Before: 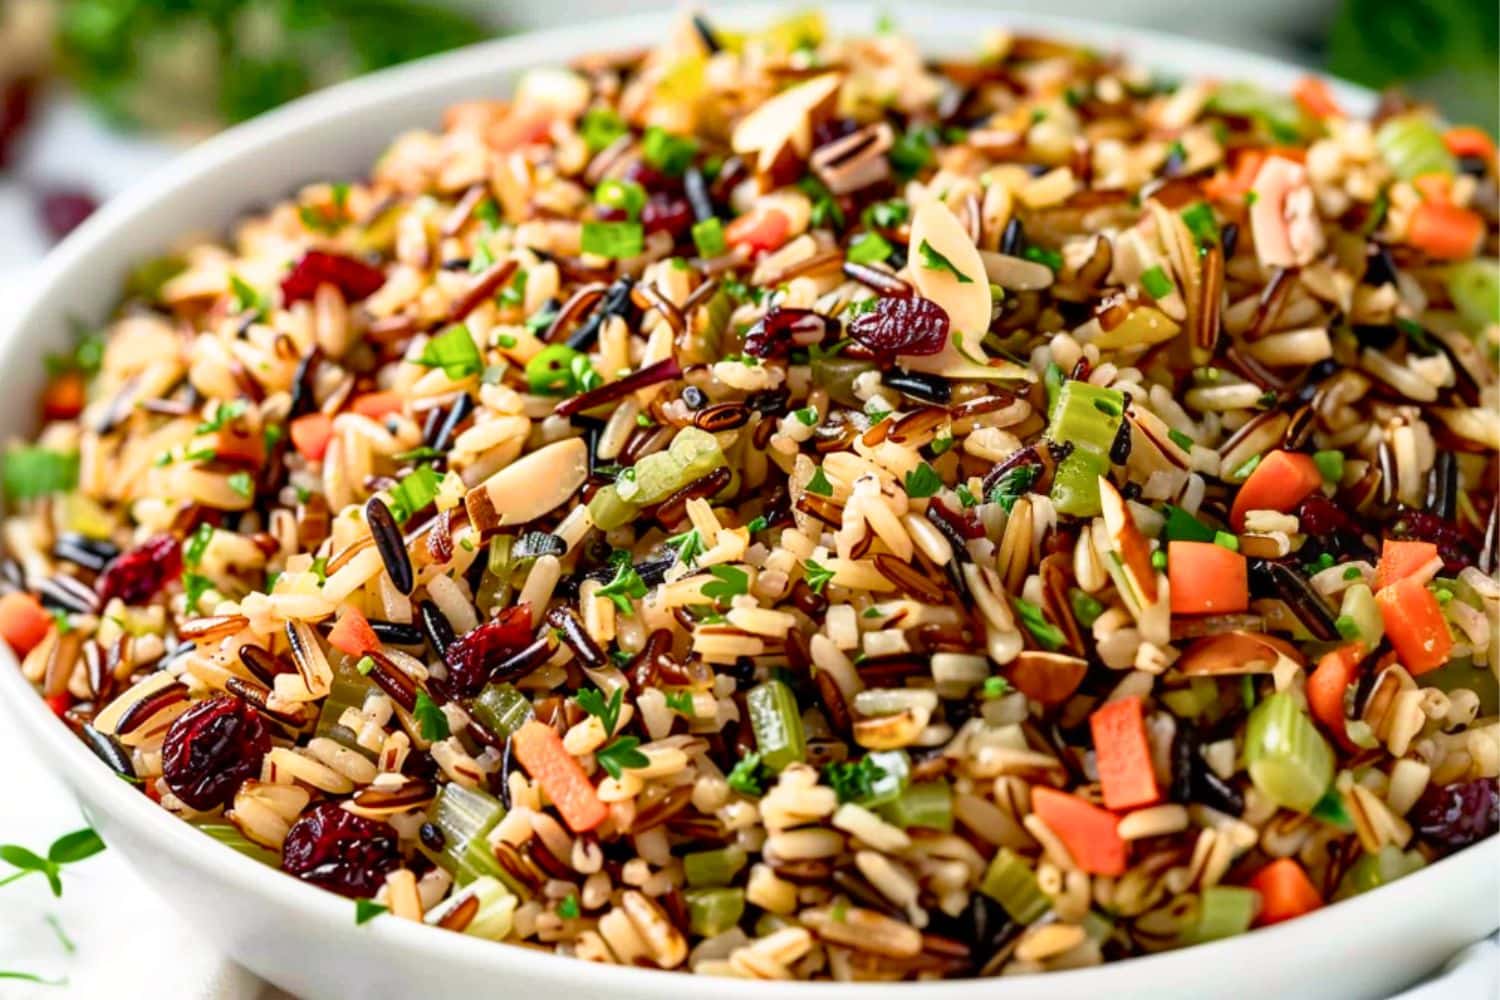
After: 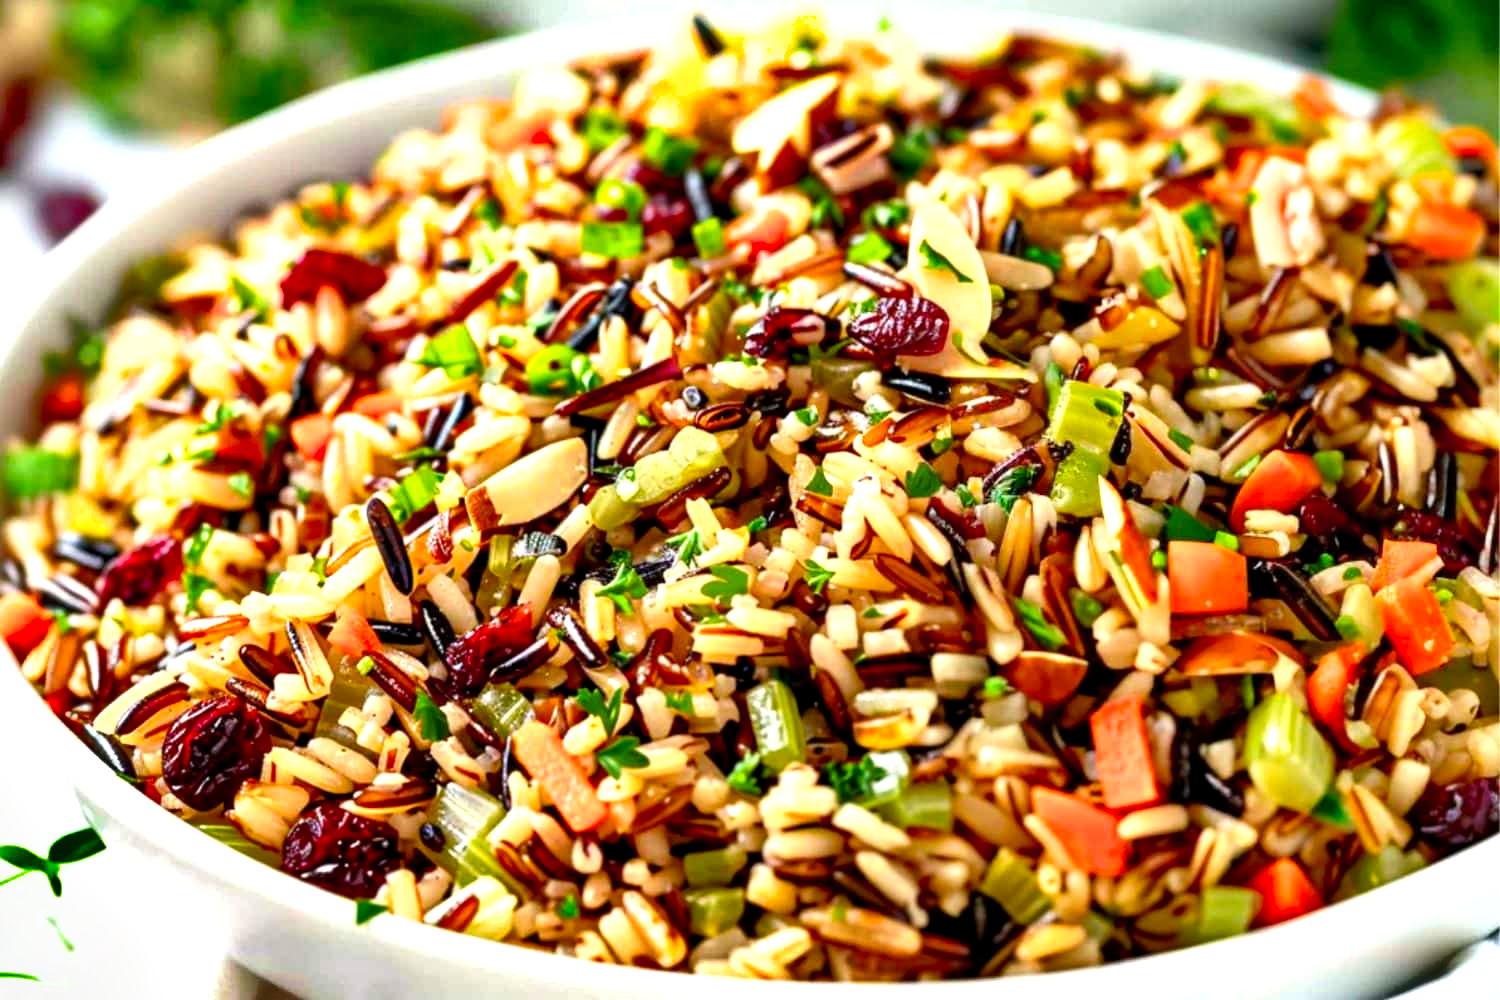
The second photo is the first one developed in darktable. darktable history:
exposure: black level correction 0.042, exposure 0.263 EV
shadows and highlights: white point adjustment -0.46, soften with gaussian
contrast brightness saturation: contrast 0.01, brightness 0.05, saturation 0.14
